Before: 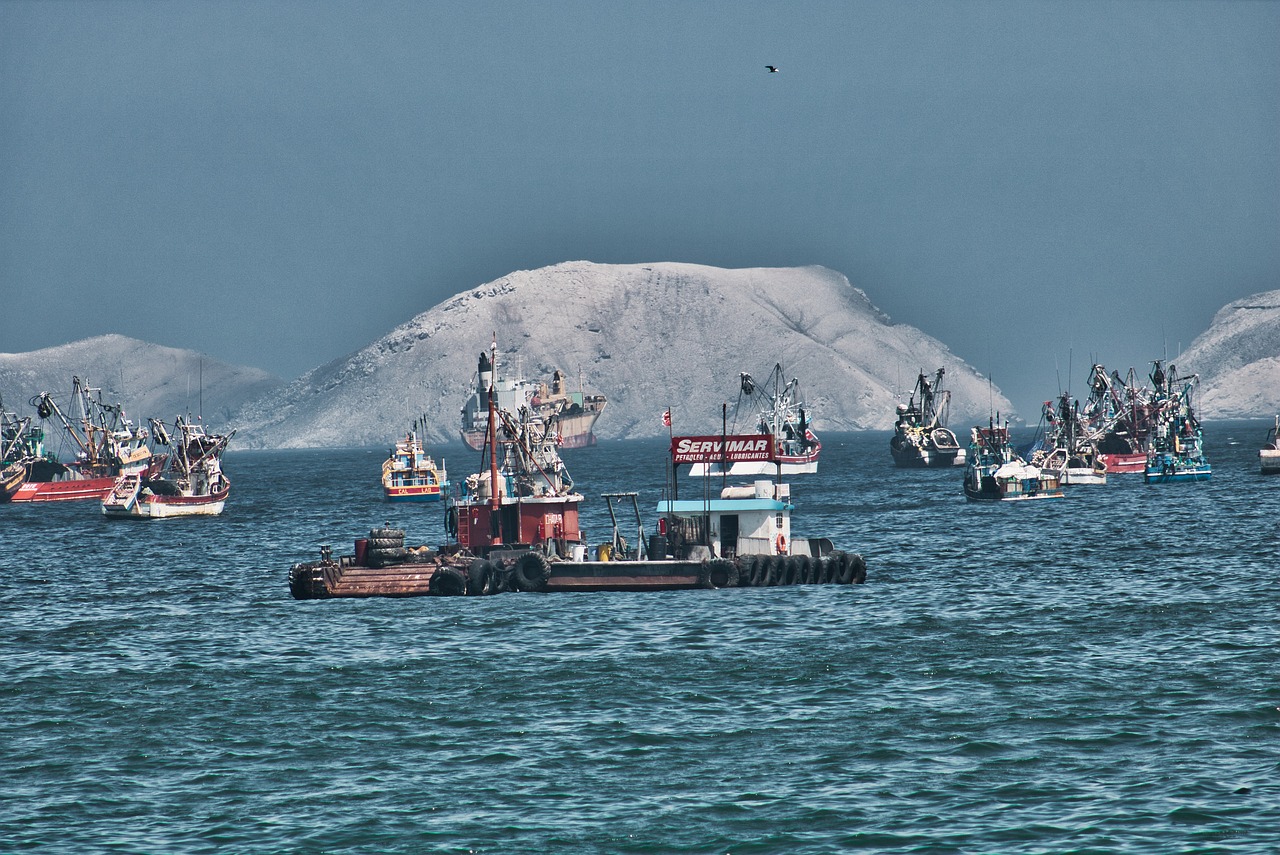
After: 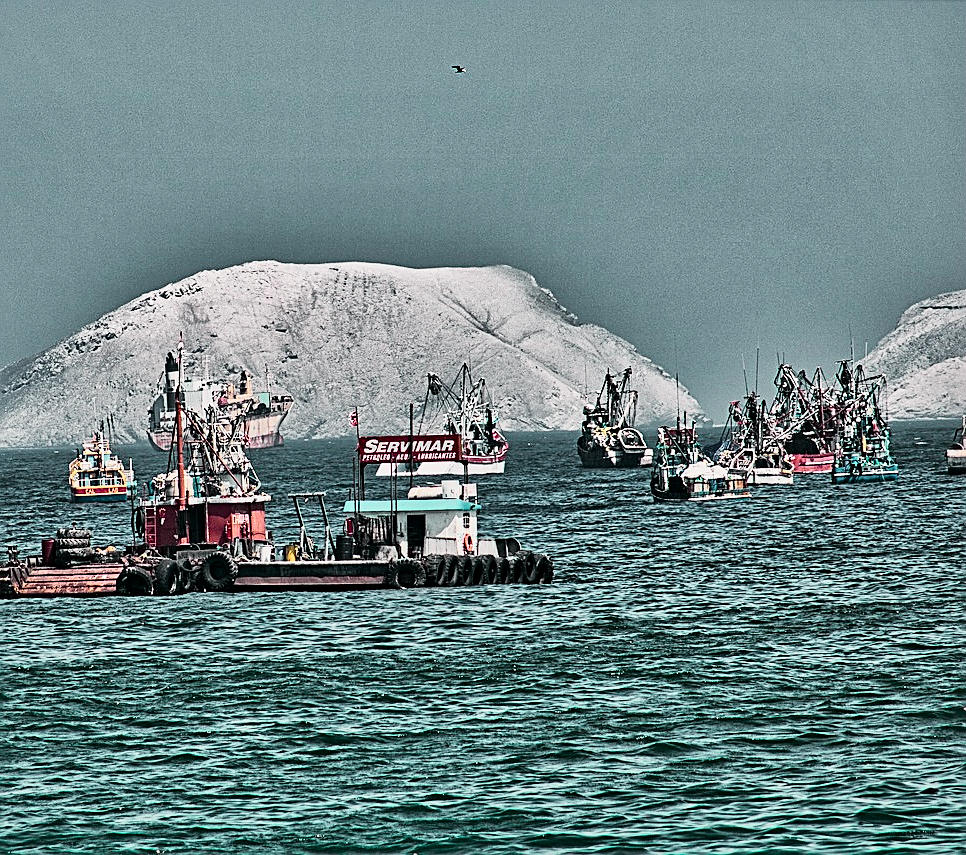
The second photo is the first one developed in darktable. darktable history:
sharpen: on, module defaults
filmic rgb: black relative exposure -8.03 EV, white relative exposure 4.02 EV, hardness 4.17, contrast 0.918, color science v6 (2022)
tone curve: curves: ch0 [(0, 0.014) (0.17, 0.099) (0.398, 0.423) (0.725, 0.828) (0.872, 0.918) (1, 0.981)]; ch1 [(0, 0) (0.402, 0.36) (0.489, 0.491) (0.5, 0.503) (0.515, 0.52) (0.545, 0.572) (0.615, 0.662) (0.701, 0.725) (1, 1)]; ch2 [(0, 0) (0.42, 0.458) (0.485, 0.499) (0.503, 0.503) (0.531, 0.542) (0.561, 0.594) (0.644, 0.694) (0.717, 0.753) (1, 0.991)], color space Lab, independent channels, preserve colors none
contrast equalizer: octaves 7, y [[0.5, 0.5, 0.5, 0.539, 0.64, 0.611], [0.5 ×6], [0.5 ×6], [0 ×6], [0 ×6]]
crop and rotate: left 24.5%
shadows and highlights: shadows 47.79, highlights -40.52, soften with gaussian
local contrast: mode bilateral grid, contrast 25, coarseness 60, detail 151%, midtone range 0.2
